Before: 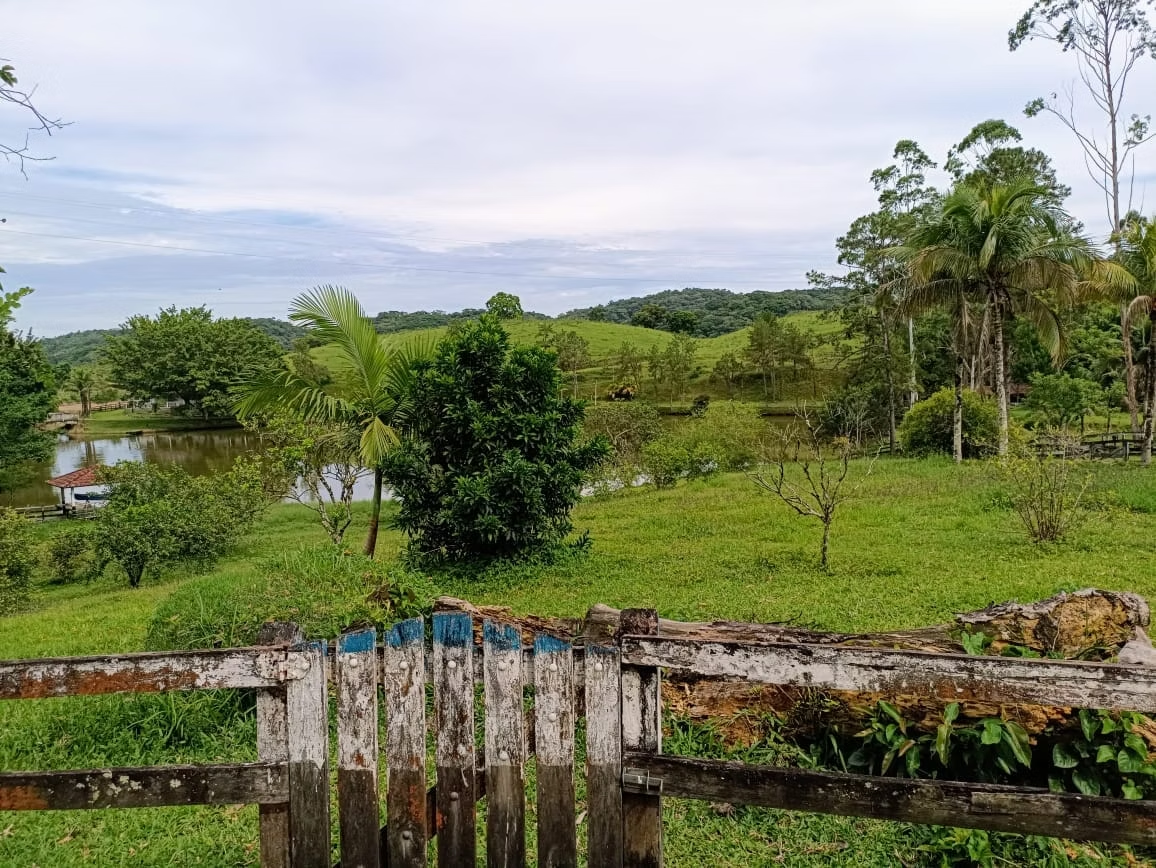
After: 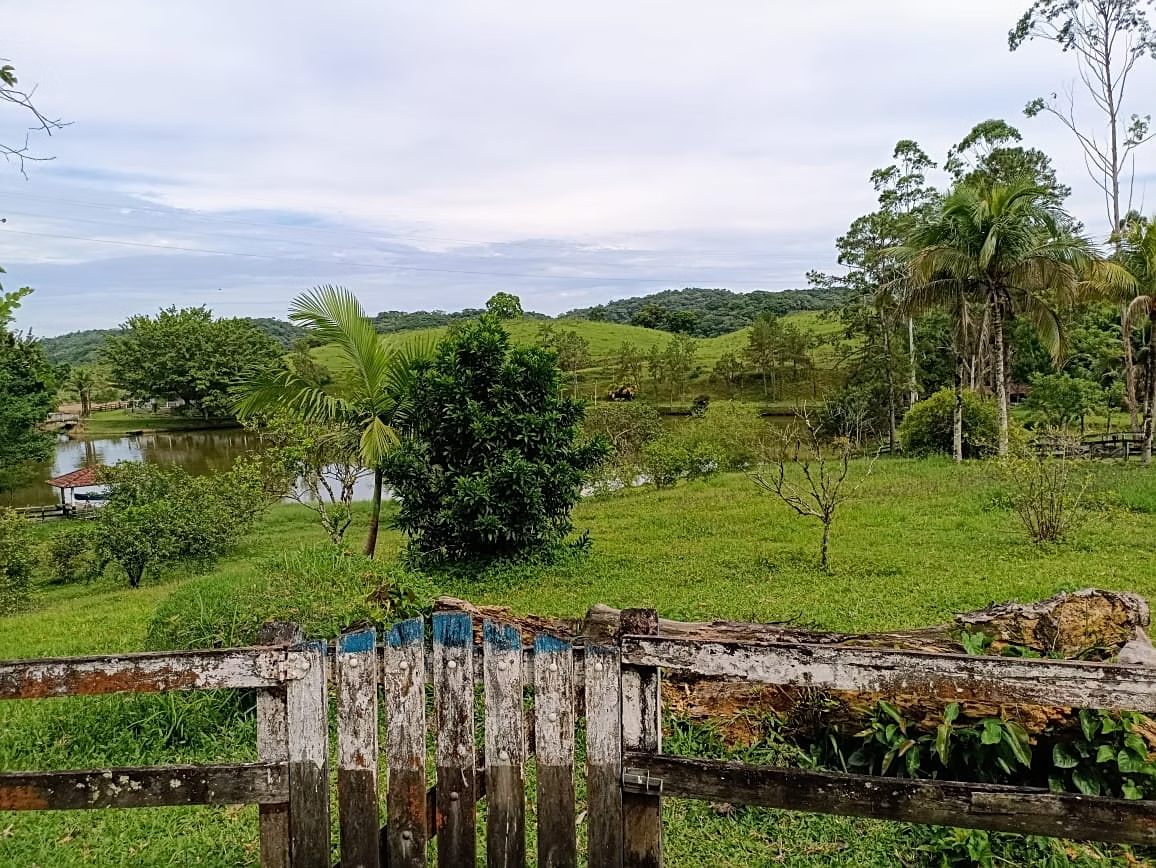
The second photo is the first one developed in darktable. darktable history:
sharpen: radius 1.581, amount 0.373, threshold 1.47
